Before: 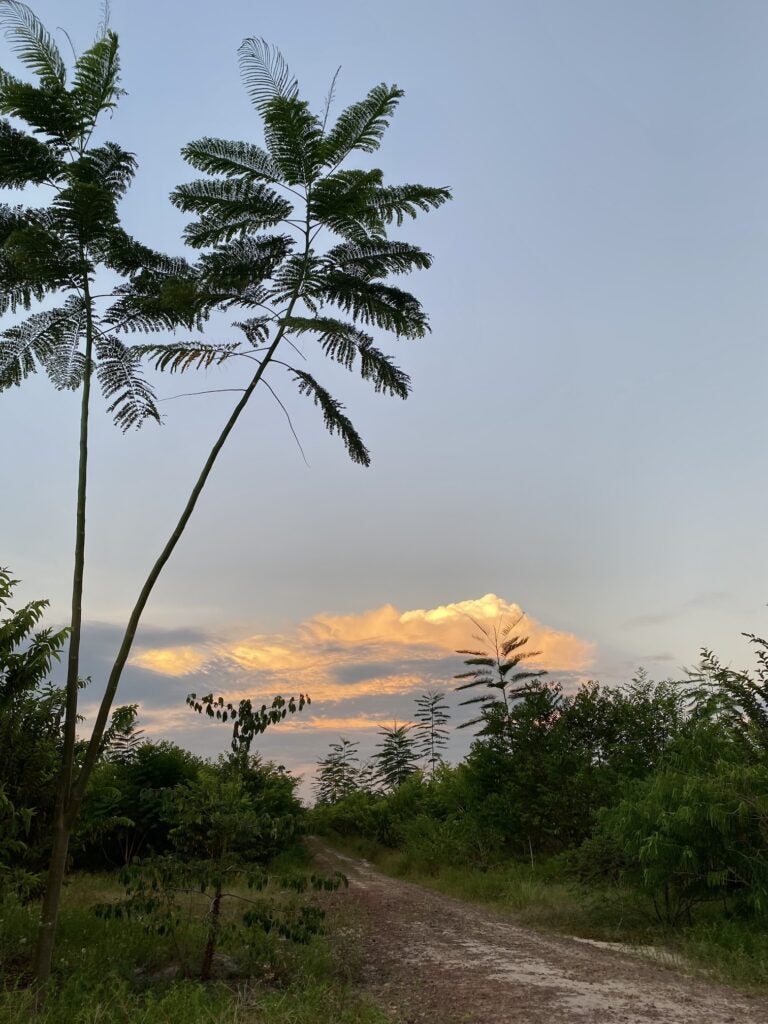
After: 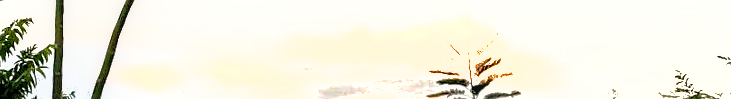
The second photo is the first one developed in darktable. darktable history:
shadows and highlights: on, module defaults
rotate and perspective: rotation 0.074°, lens shift (vertical) 0.096, lens shift (horizontal) -0.041, crop left 0.043, crop right 0.952, crop top 0.024, crop bottom 0.979
crop and rotate: top 59.084%, bottom 30.916%
exposure: black level correction 0.001, exposure 1.05 EV, compensate exposure bias true, compensate highlight preservation false
color balance rgb: shadows lift › chroma 2.79%, shadows lift › hue 190.66°, power › hue 171.85°, highlights gain › chroma 2.16%, highlights gain › hue 75.26°, global offset › luminance -0.51%, perceptual saturation grading › highlights -33.8%, perceptual saturation grading › mid-tones 14.98%, perceptual saturation grading › shadows 48.43%, perceptual brilliance grading › highlights 15.68%, perceptual brilliance grading › mid-tones 6.62%, perceptual brilliance grading › shadows -14.98%, global vibrance 11.32%, contrast 5.05%
local contrast: detail 140%
sharpen: on, module defaults
tone equalizer: -8 EV -0.417 EV, -7 EV -0.389 EV, -6 EV -0.333 EV, -5 EV -0.222 EV, -3 EV 0.222 EV, -2 EV 0.333 EV, -1 EV 0.389 EV, +0 EV 0.417 EV, edges refinement/feathering 500, mask exposure compensation -1.57 EV, preserve details no
